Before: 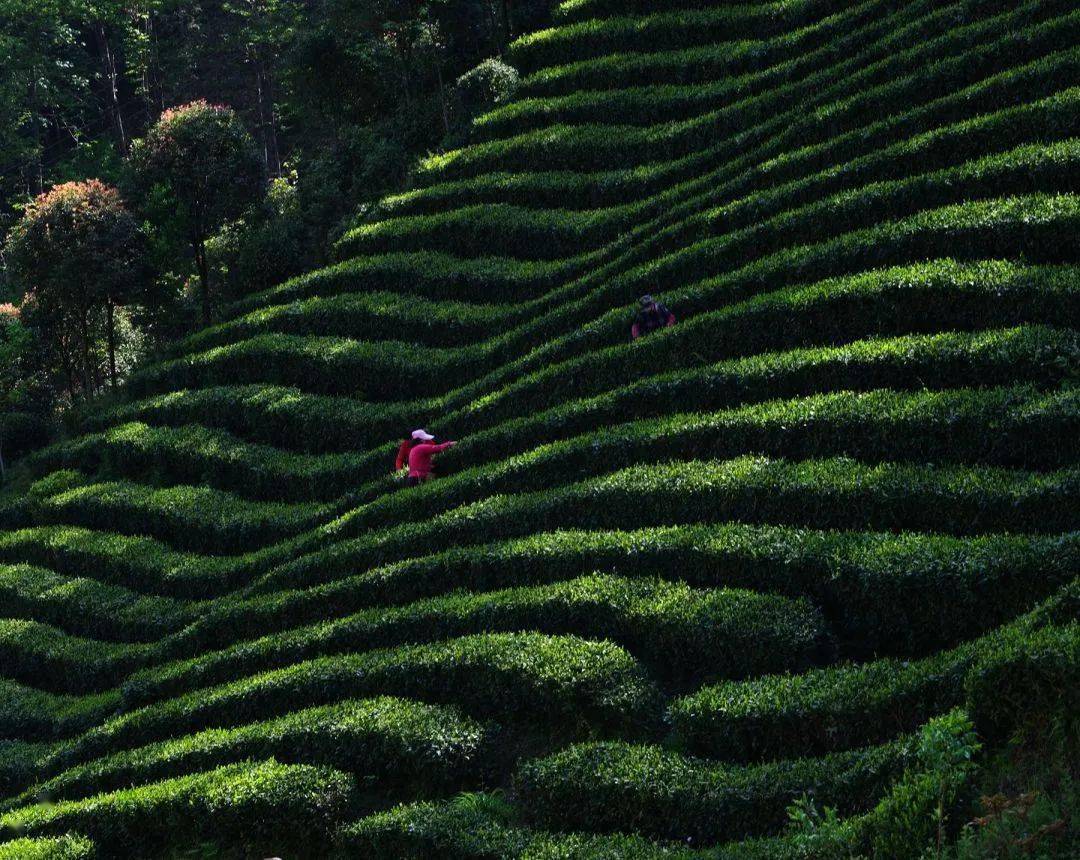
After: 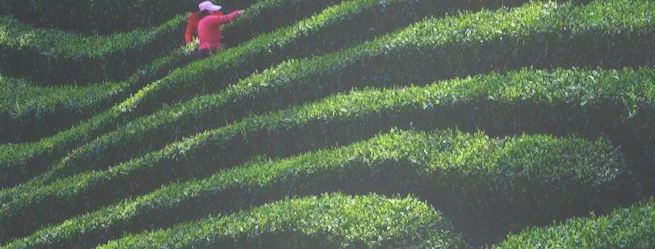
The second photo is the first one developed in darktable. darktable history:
rotate and perspective: rotation -4.57°, crop left 0.054, crop right 0.944, crop top 0.087, crop bottom 0.914
crop: left 18.091%, top 51.13%, right 17.525%, bottom 16.85%
bloom: size 25%, threshold 5%, strength 90%
